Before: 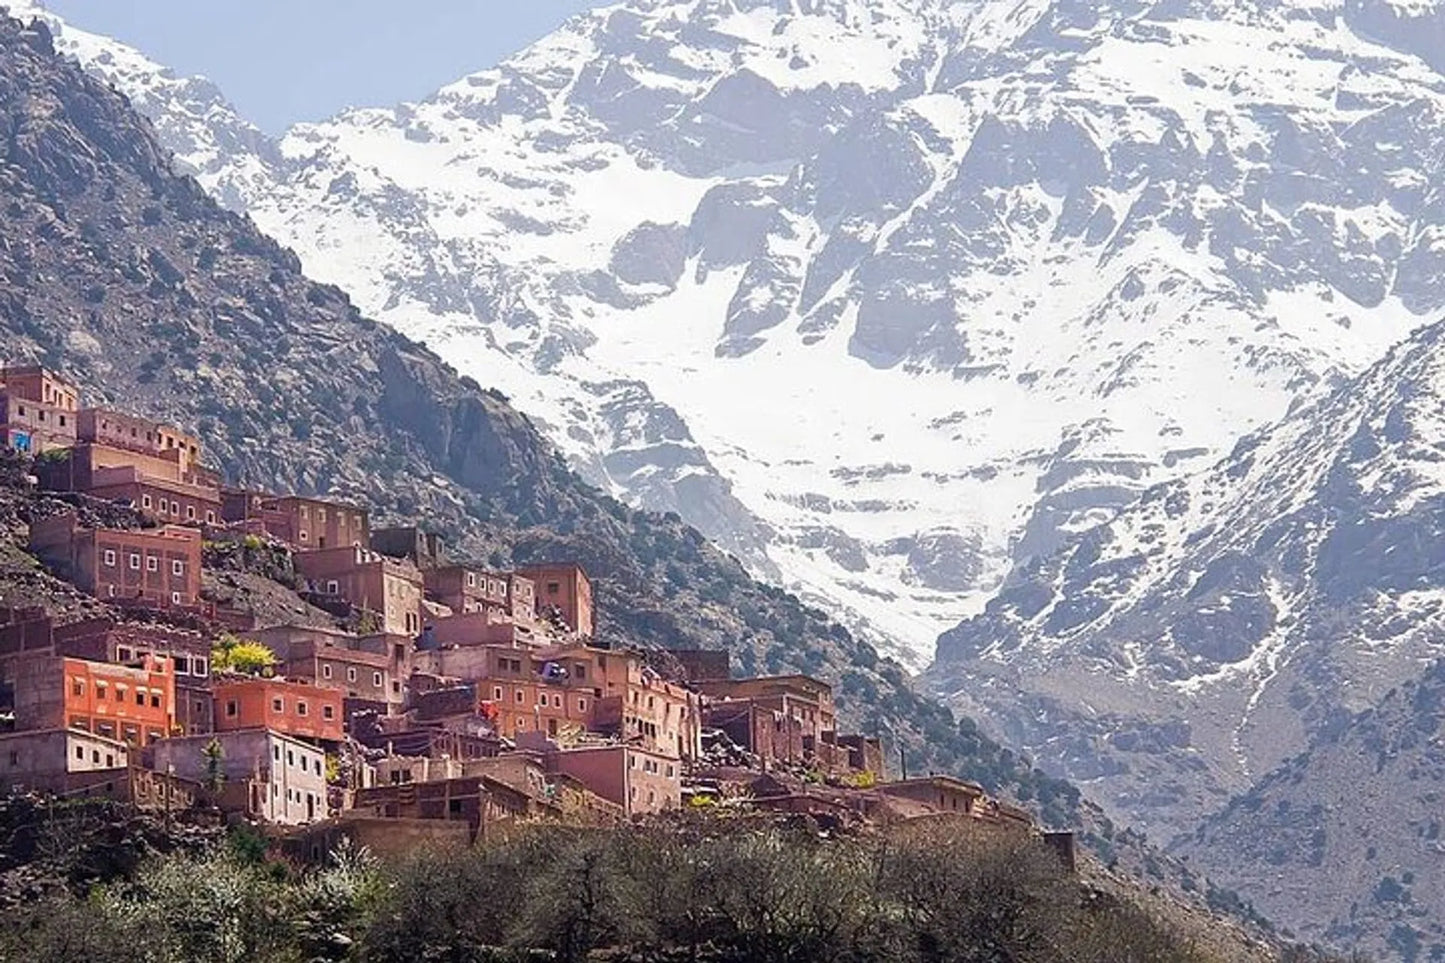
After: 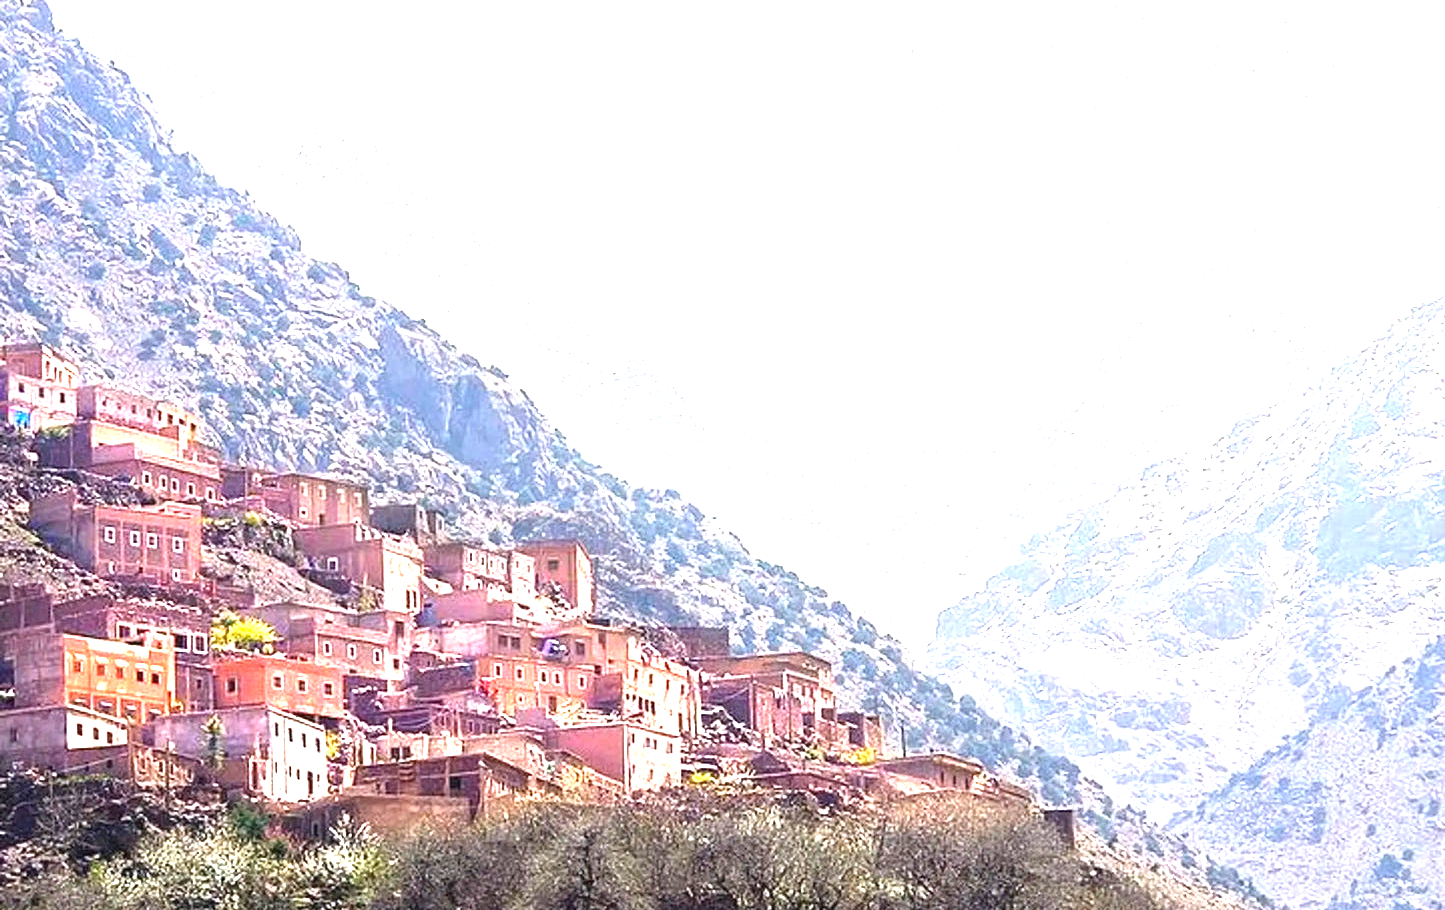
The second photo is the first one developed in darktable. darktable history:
contrast brightness saturation: contrast -0.02, brightness -0.01, saturation 0.03
crop and rotate: top 2.479%, bottom 3.018%
exposure: black level correction 0, exposure 2 EV, compensate highlight preservation false
